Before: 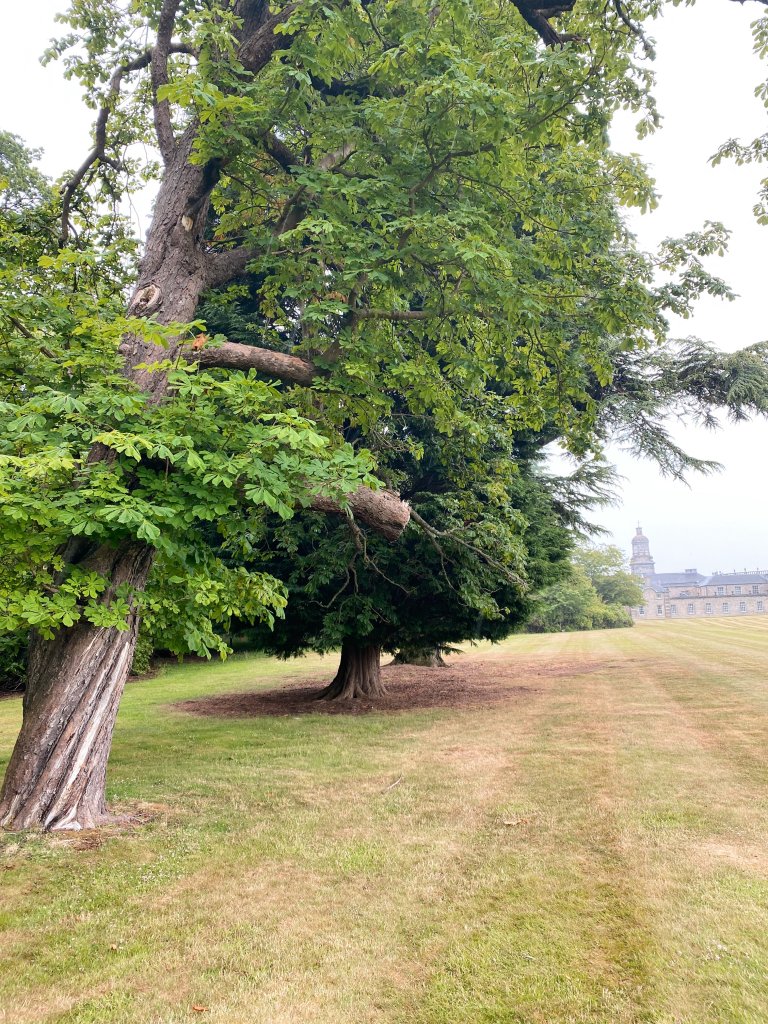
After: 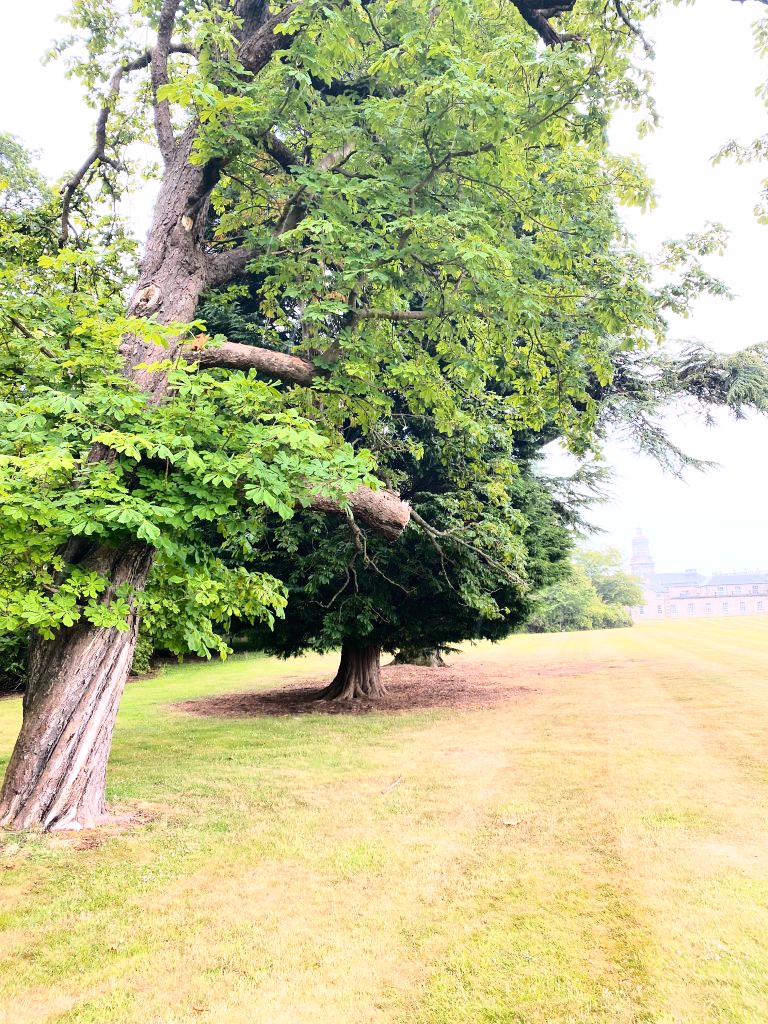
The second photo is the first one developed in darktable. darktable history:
white balance: red 1.009, blue 1.027
base curve: curves: ch0 [(0, 0) (0.032, 0.037) (0.105, 0.228) (0.435, 0.76) (0.856, 0.983) (1, 1)]
